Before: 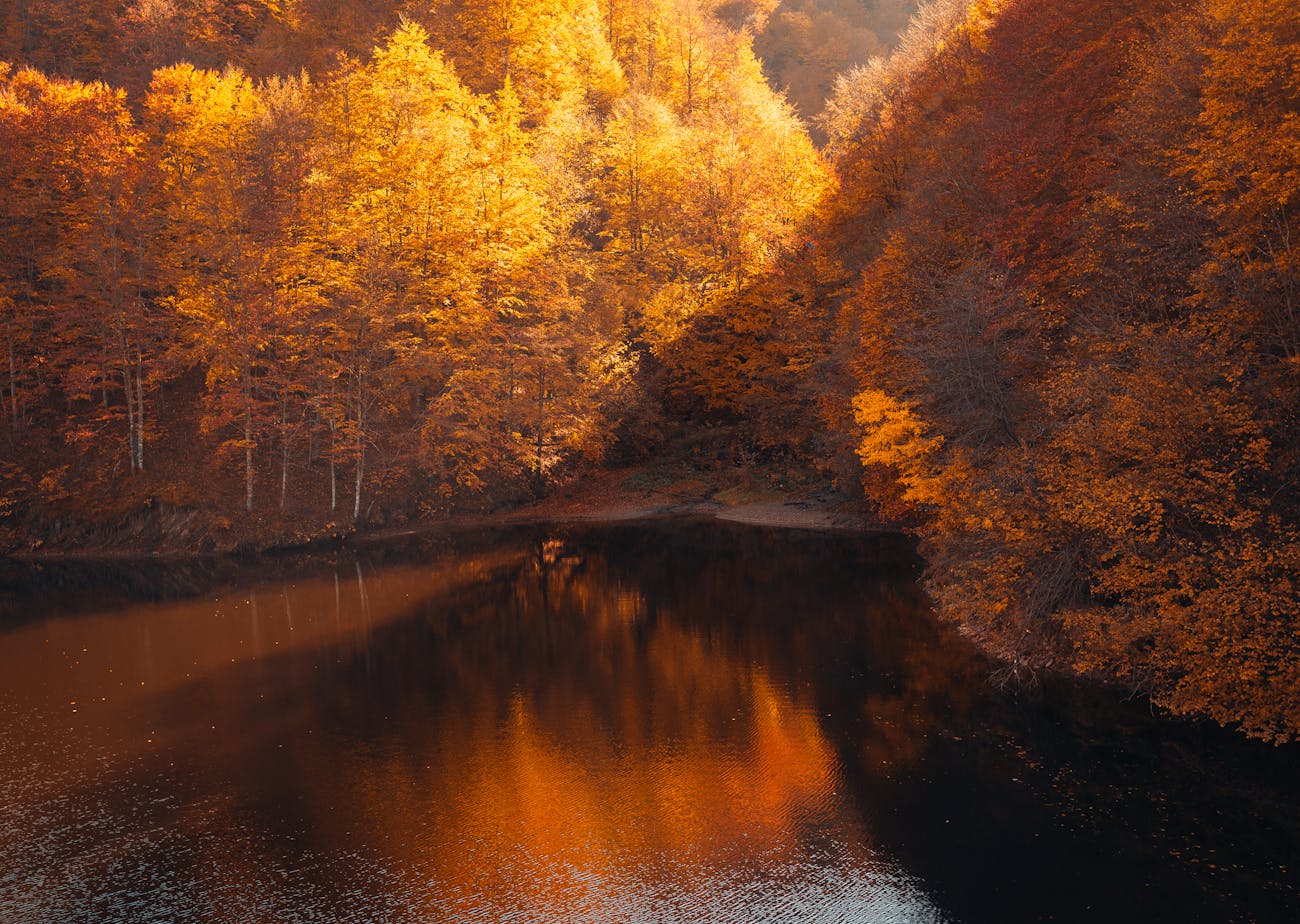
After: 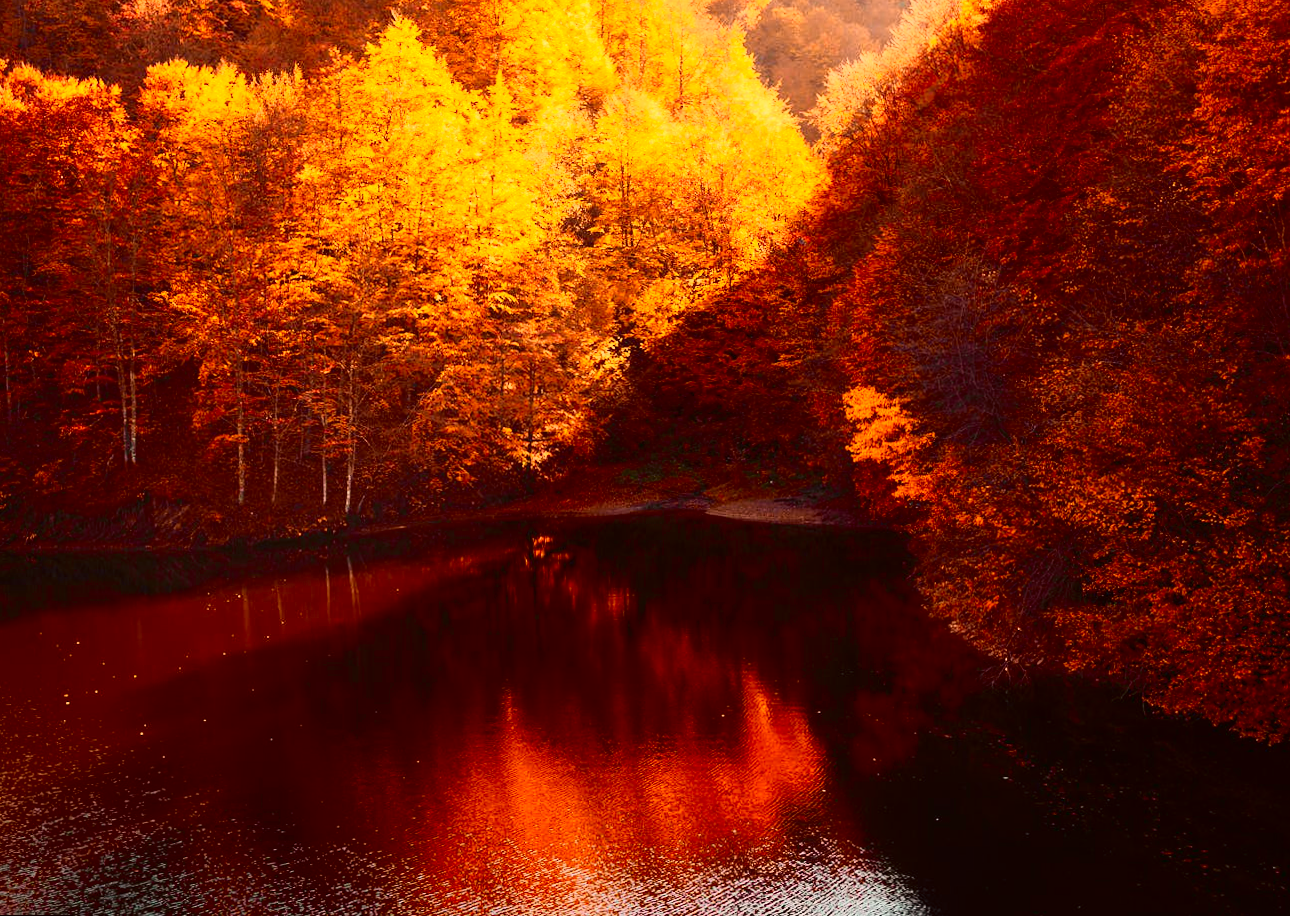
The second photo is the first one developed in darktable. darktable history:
rotate and perspective: rotation 0.192°, lens shift (horizontal) -0.015, crop left 0.005, crop right 0.996, crop top 0.006, crop bottom 0.99
color correction: highlights a* 6.27, highlights b* 8.19, shadows a* 5.94, shadows b* 7.23, saturation 0.9
contrast brightness saturation: contrast 0.18, saturation 0.3
tone curve: curves: ch0 [(0, 0) (0.046, 0.031) (0.163, 0.114) (0.391, 0.432) (0.488, 0.561) (0.695, 0.839) (0.785, 0.904) (1, 0.965)]; ch1 [(0, 0) (0.248, 0.252) (0.427, 0.412) (0.482, 0.462) (0.499, 0.499) (0.518, 0.518) (0.535, 0.577) (0.585, 0.623) (0.679, 0.743) (0.788, 0.809) (1, 1)]; ch2 [(0, 0) (0.313, 0.262) (0.427, 0.417) (0.473, 0.47) (0.503, 0.503) (0.523, 0.515) (0.557, 0.596) (0.598, 0.646) (0.708, 0.771) (1, 1)], color space Lab, independent channels, preserve colors none
